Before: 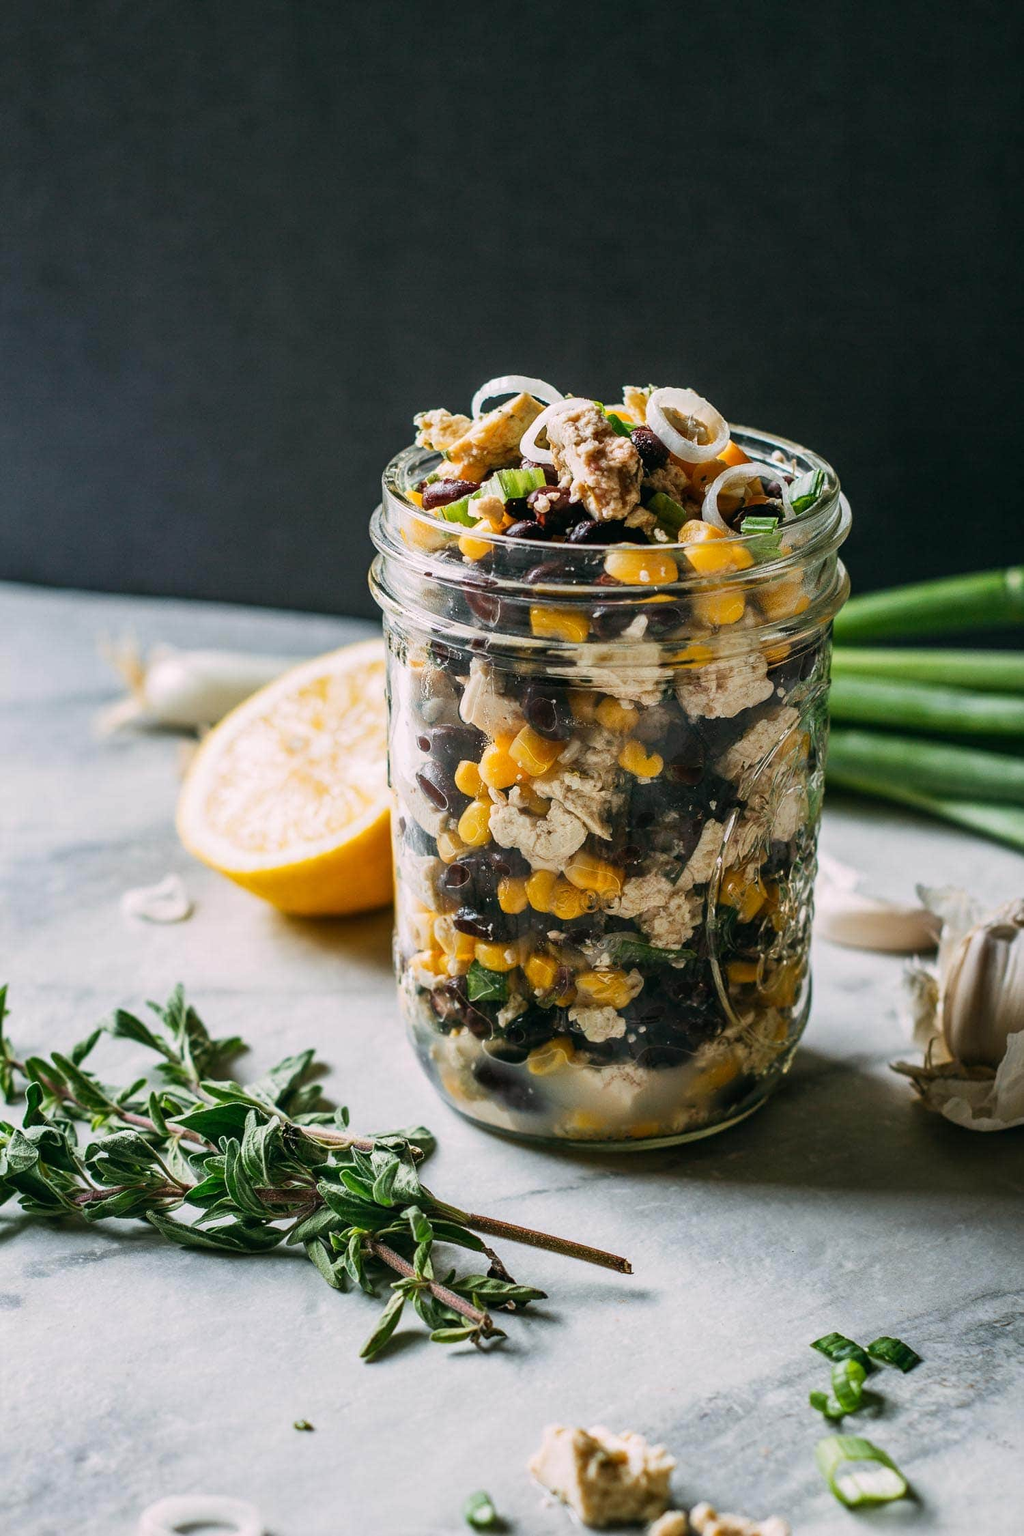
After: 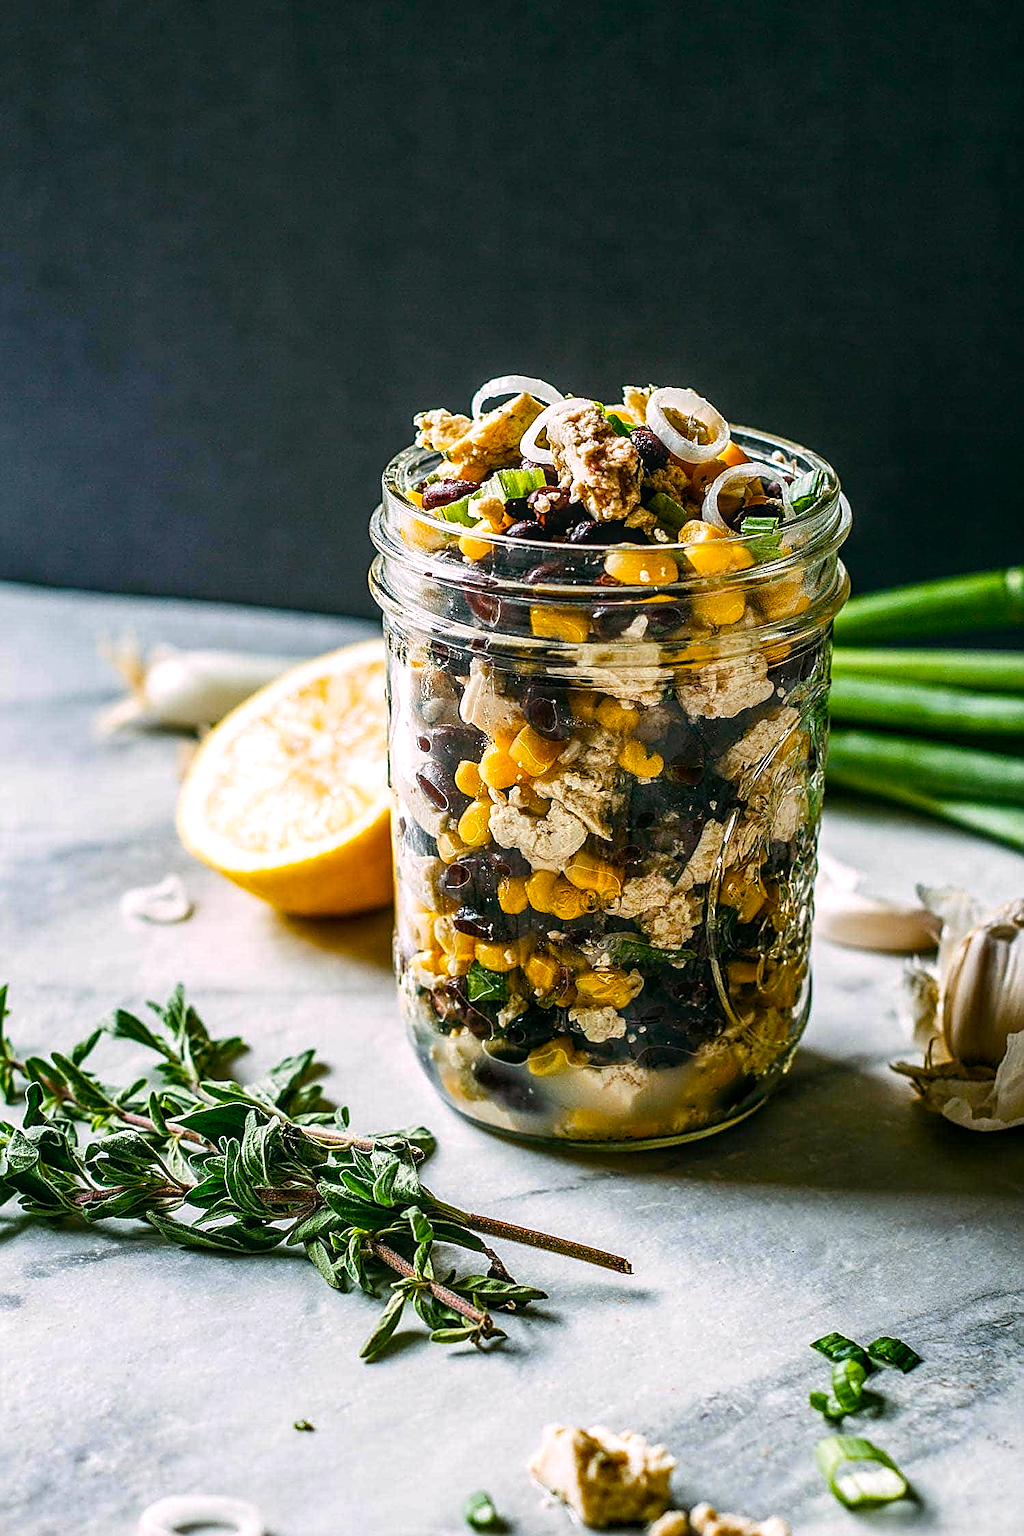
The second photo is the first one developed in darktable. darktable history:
local contrast: detail 130%
color balance rgb: shadows lift › luminance -19.733%, perceptual saturation grading › global saturation 34.957%, perceptual saturation grading › highlights -29.791%, perceptual saturation grading › shadows 36.03%, perceptual brilliance grading › highlights 8.23%, perceptual brilliance grading › mid-tones 3.575%, perceptual brilliance grading › shadows 1.574%, global vibrance 20%
sharpen: amount 0.905
